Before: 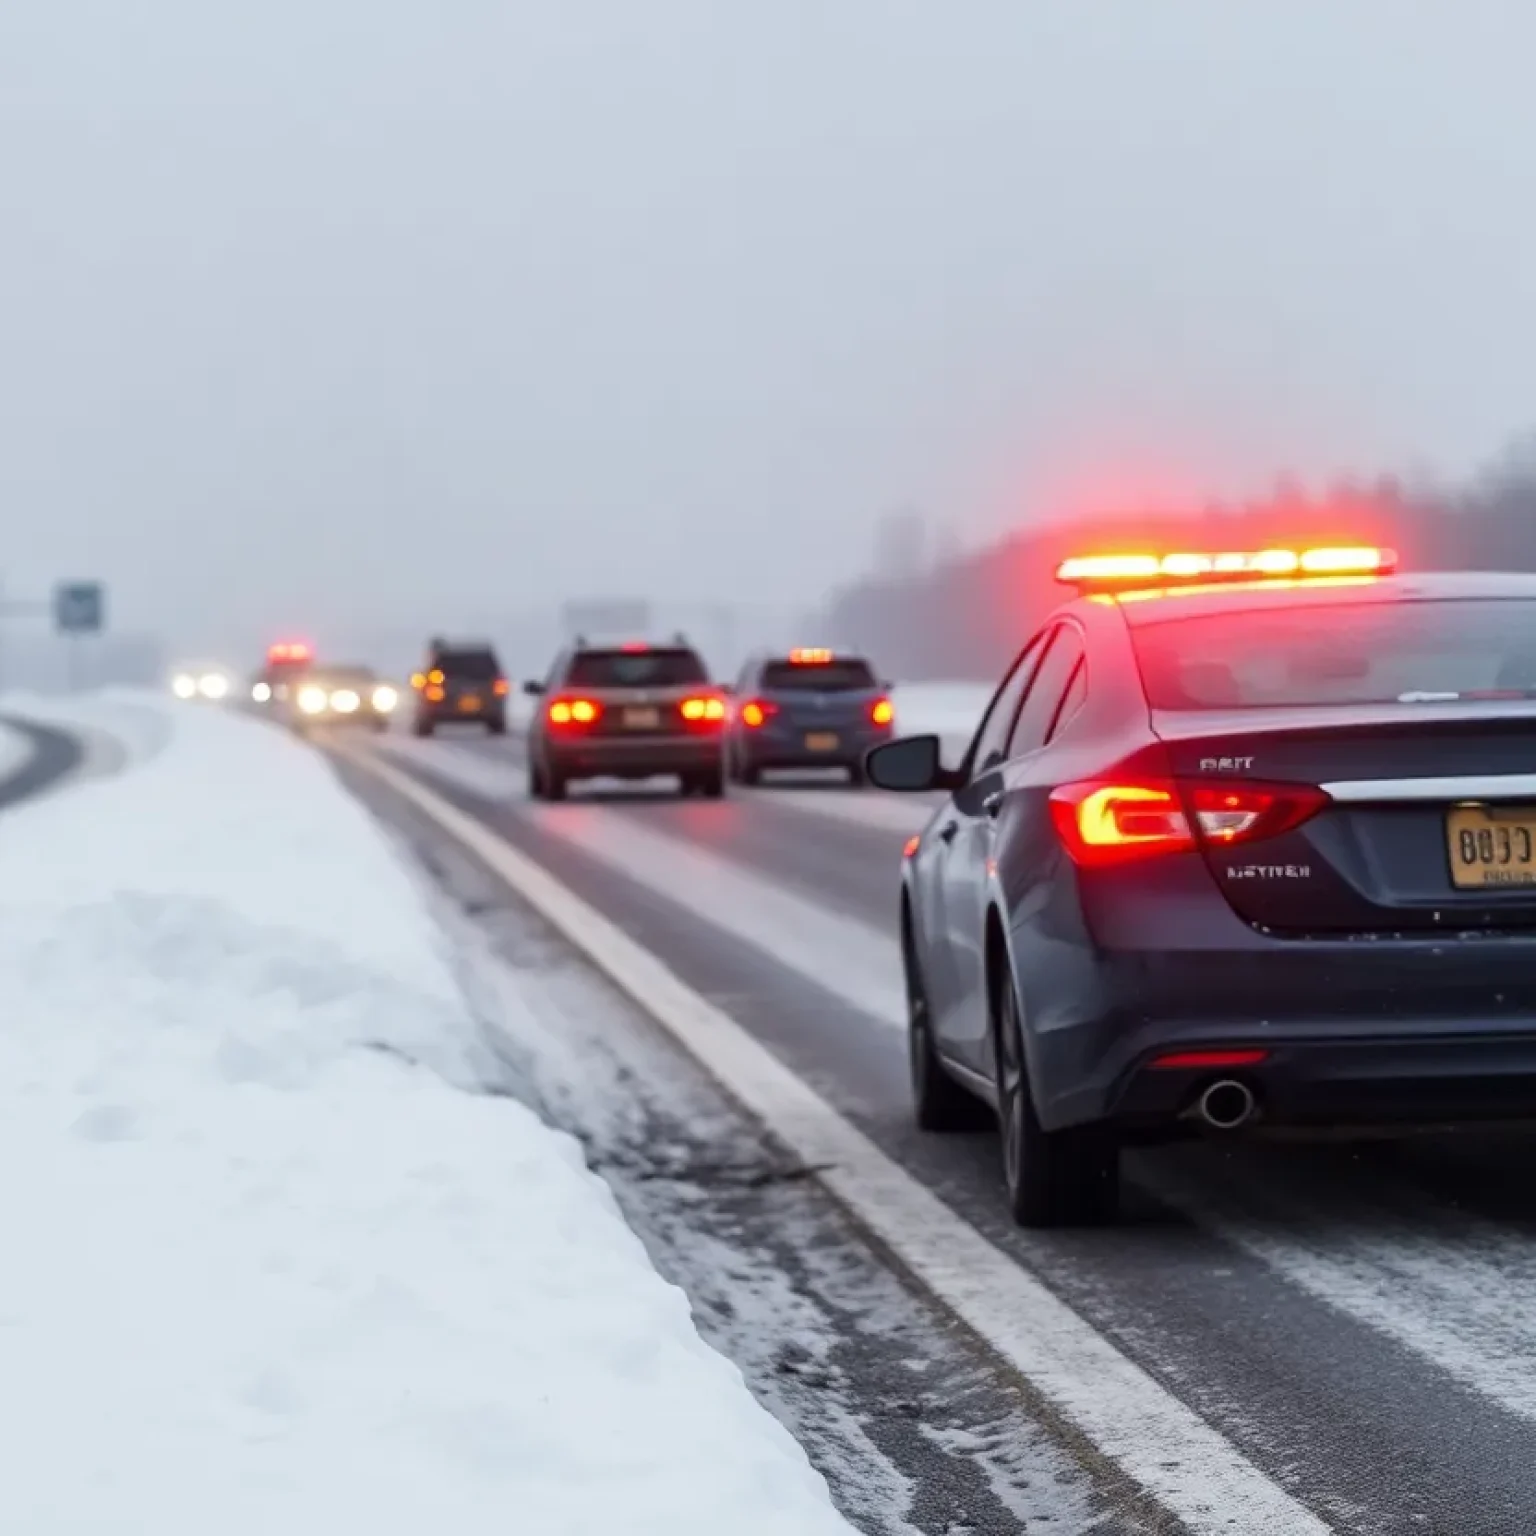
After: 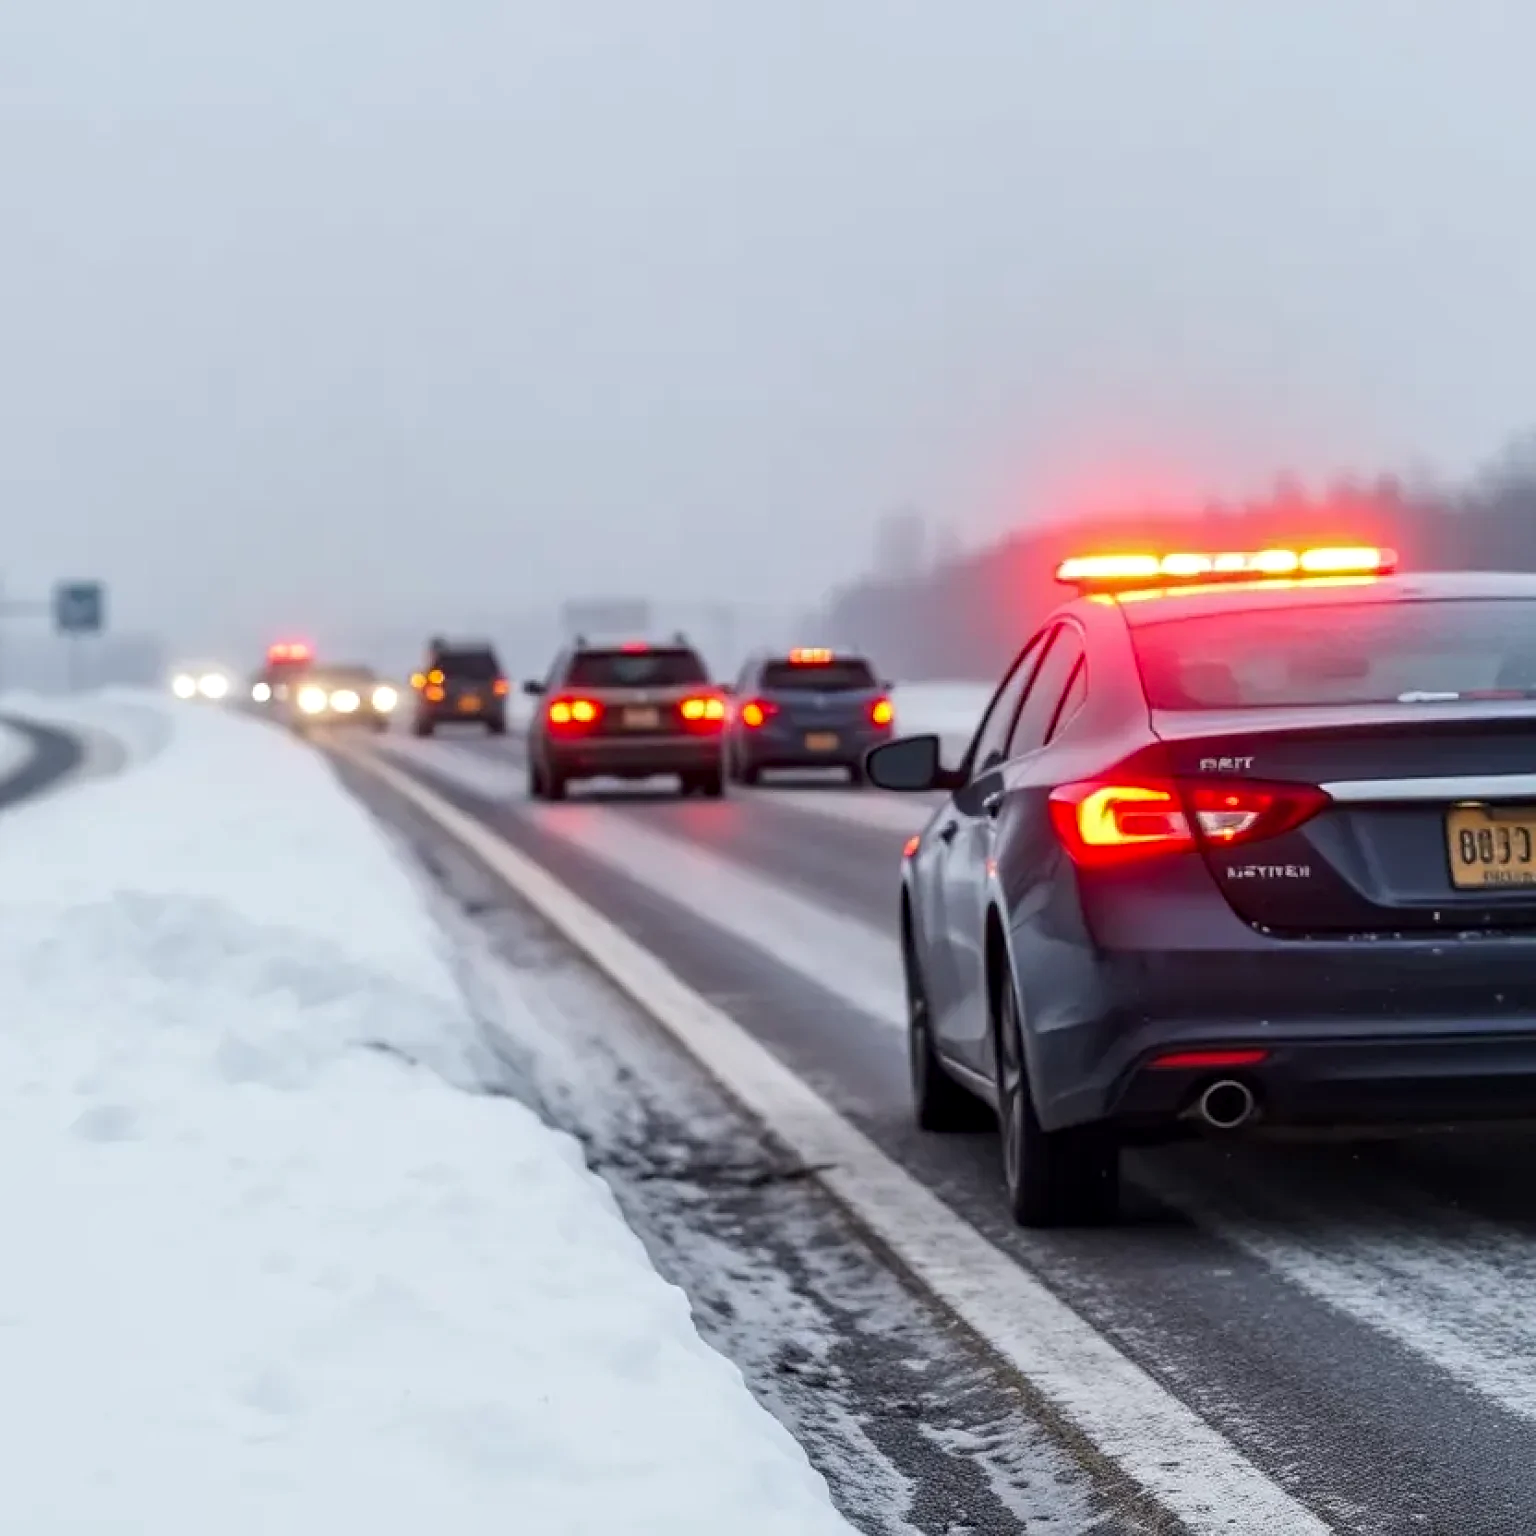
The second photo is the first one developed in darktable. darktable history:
local contrast: on, module defaults
sharpen: amount 0.201
contrast brightness saturation: saturation 0.101
